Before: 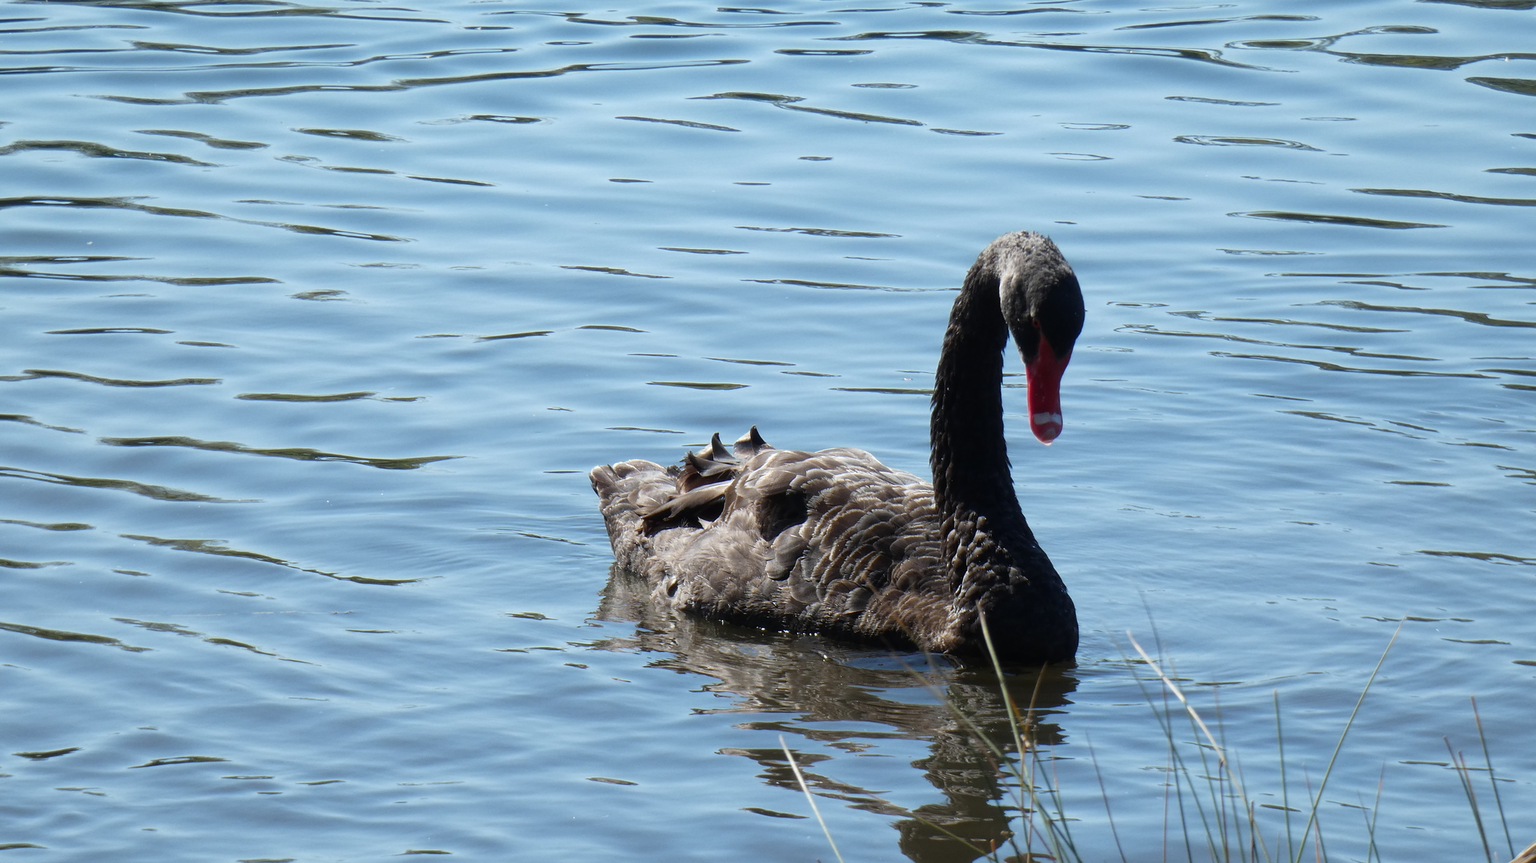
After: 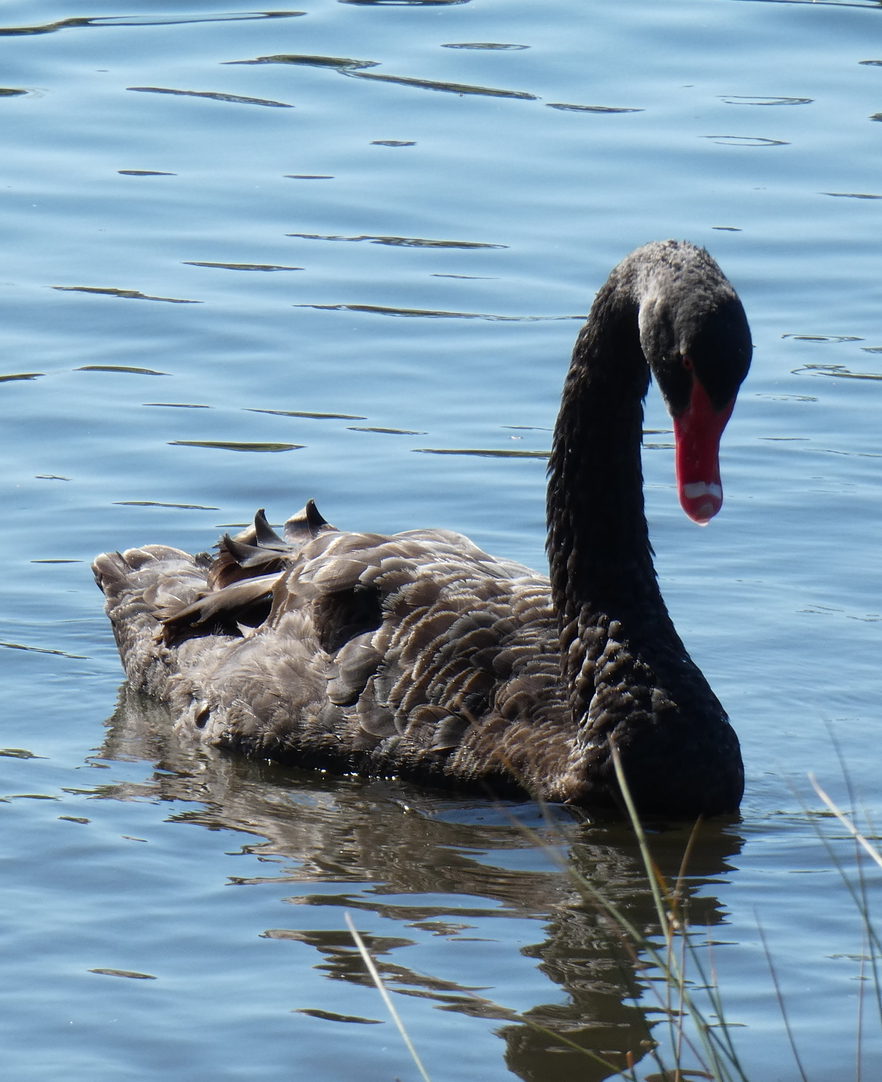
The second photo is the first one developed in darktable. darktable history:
crop: left 33.918%, top 5.927%, right 23.013%
